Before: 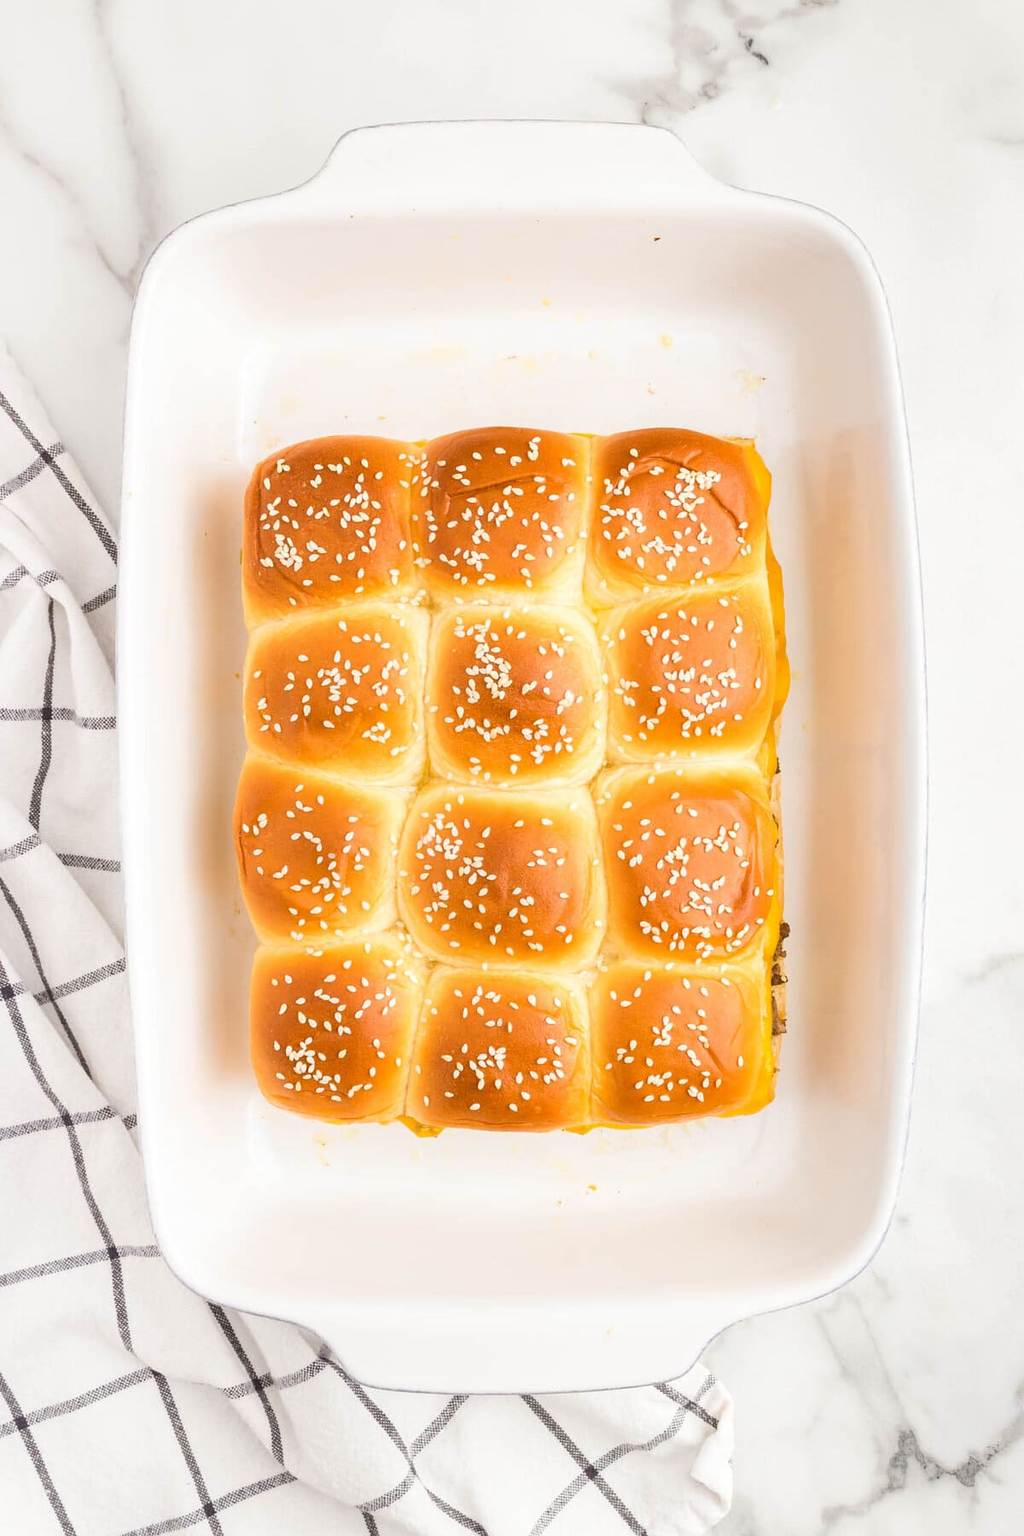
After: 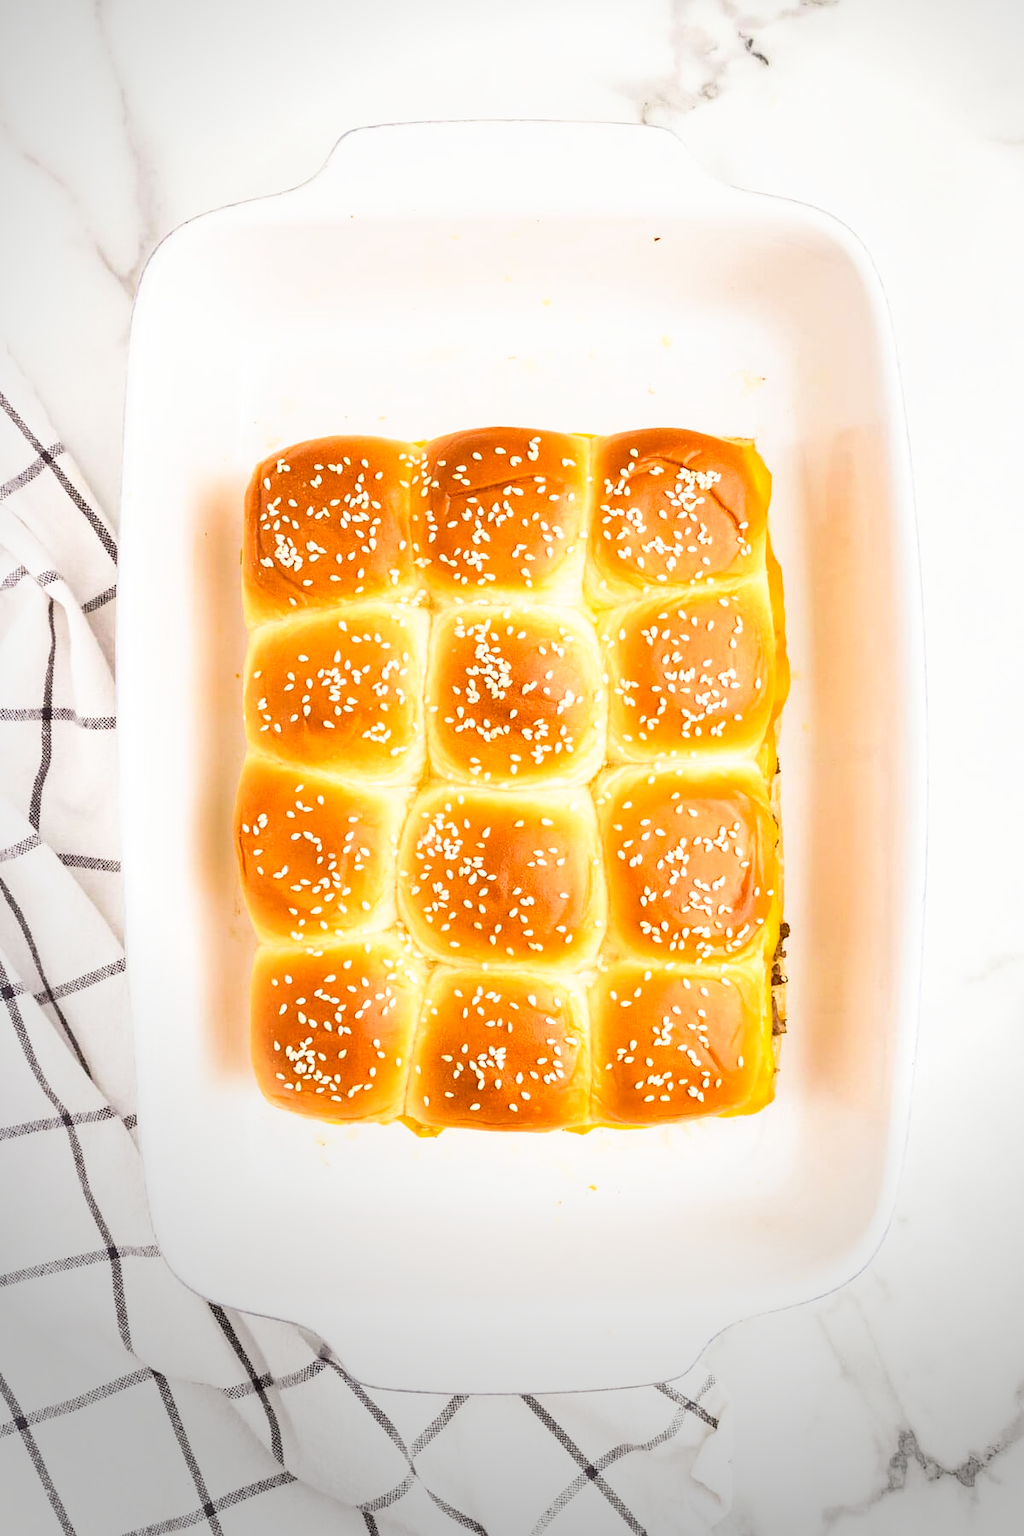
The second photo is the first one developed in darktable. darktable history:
vignetting: fall-off start 73.57%, center (0.22, -0.235)
white balance: emerald 1
tone curve: curves: ch0 [(0, 0) (0.003, 0.047) (0.011, 0.047) (0.025, 0.047) (0.044, 0.049) (0.069, 0.051) (0.1, 0.062) (0.136, 0.086) (0.177, 0.125) (0.224, 0.178) (0.277, 0.246) (0.335, 0.324) (0.399, 0.407) (0.468, 0.48) (0.543, 0.57) (0.623, 0.675) (0.709, 0.772) (0.801, 0.876) (0.898, 0.963) (1, 1)], preserve colors none
velvia: strength 27%
